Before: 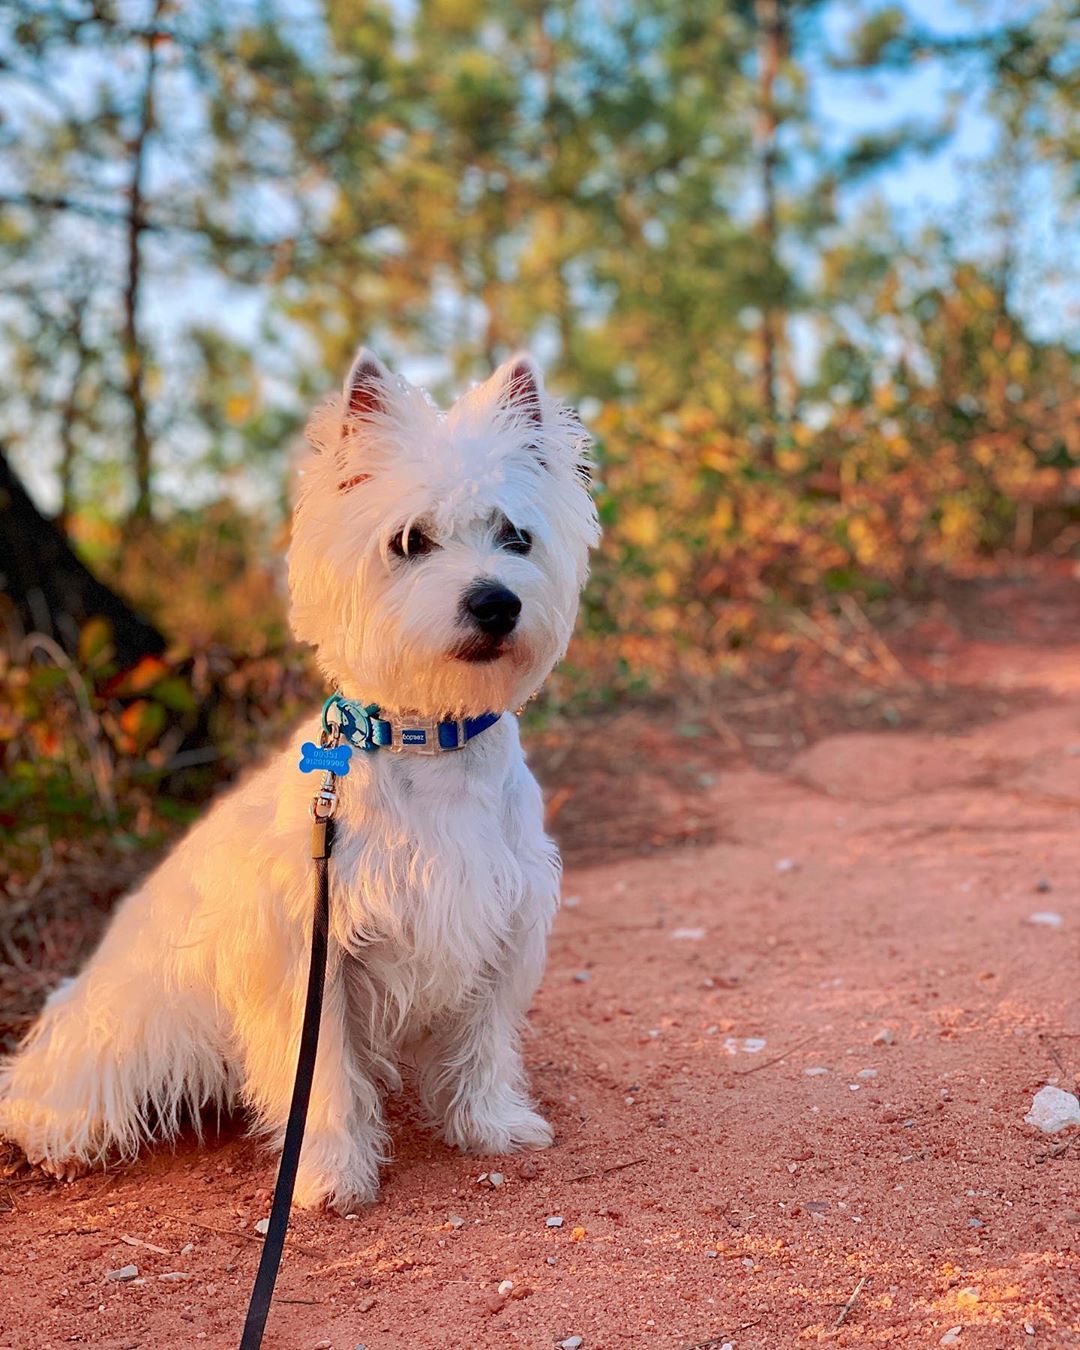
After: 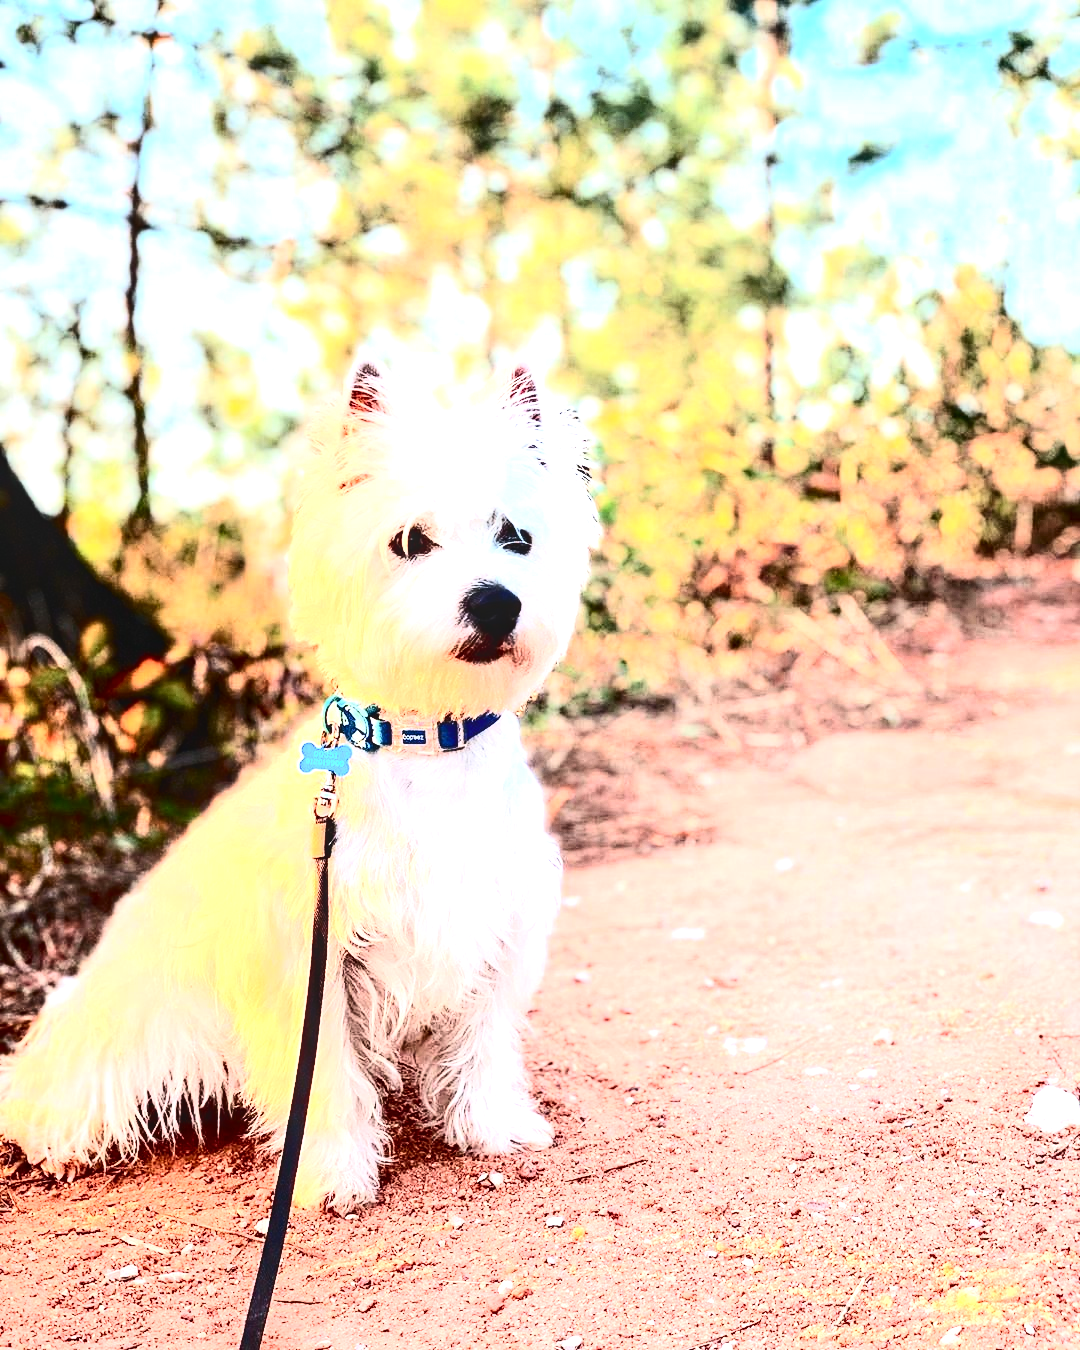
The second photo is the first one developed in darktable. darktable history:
exposure: exposure 1.16 EV, compensate exposure bias true, compensate highlight preservation false
contrast brightness saturation: contrast 0.5, saturation -0.1
tone equalizer: -8 EV -0.75 EV, -7 EV -0.7 EV, -6 EV -0.6 EV, -5 EV -0.4 EV, -3 EV 0.4 EV, -2 EV 0.6 EV, -1 EV 0.7 EV, +0 EV 0.75 EV, edges refinement/feathering 500, mask exposure compensation -1.57 EV, preserve details no
local contrast: detail 130%
